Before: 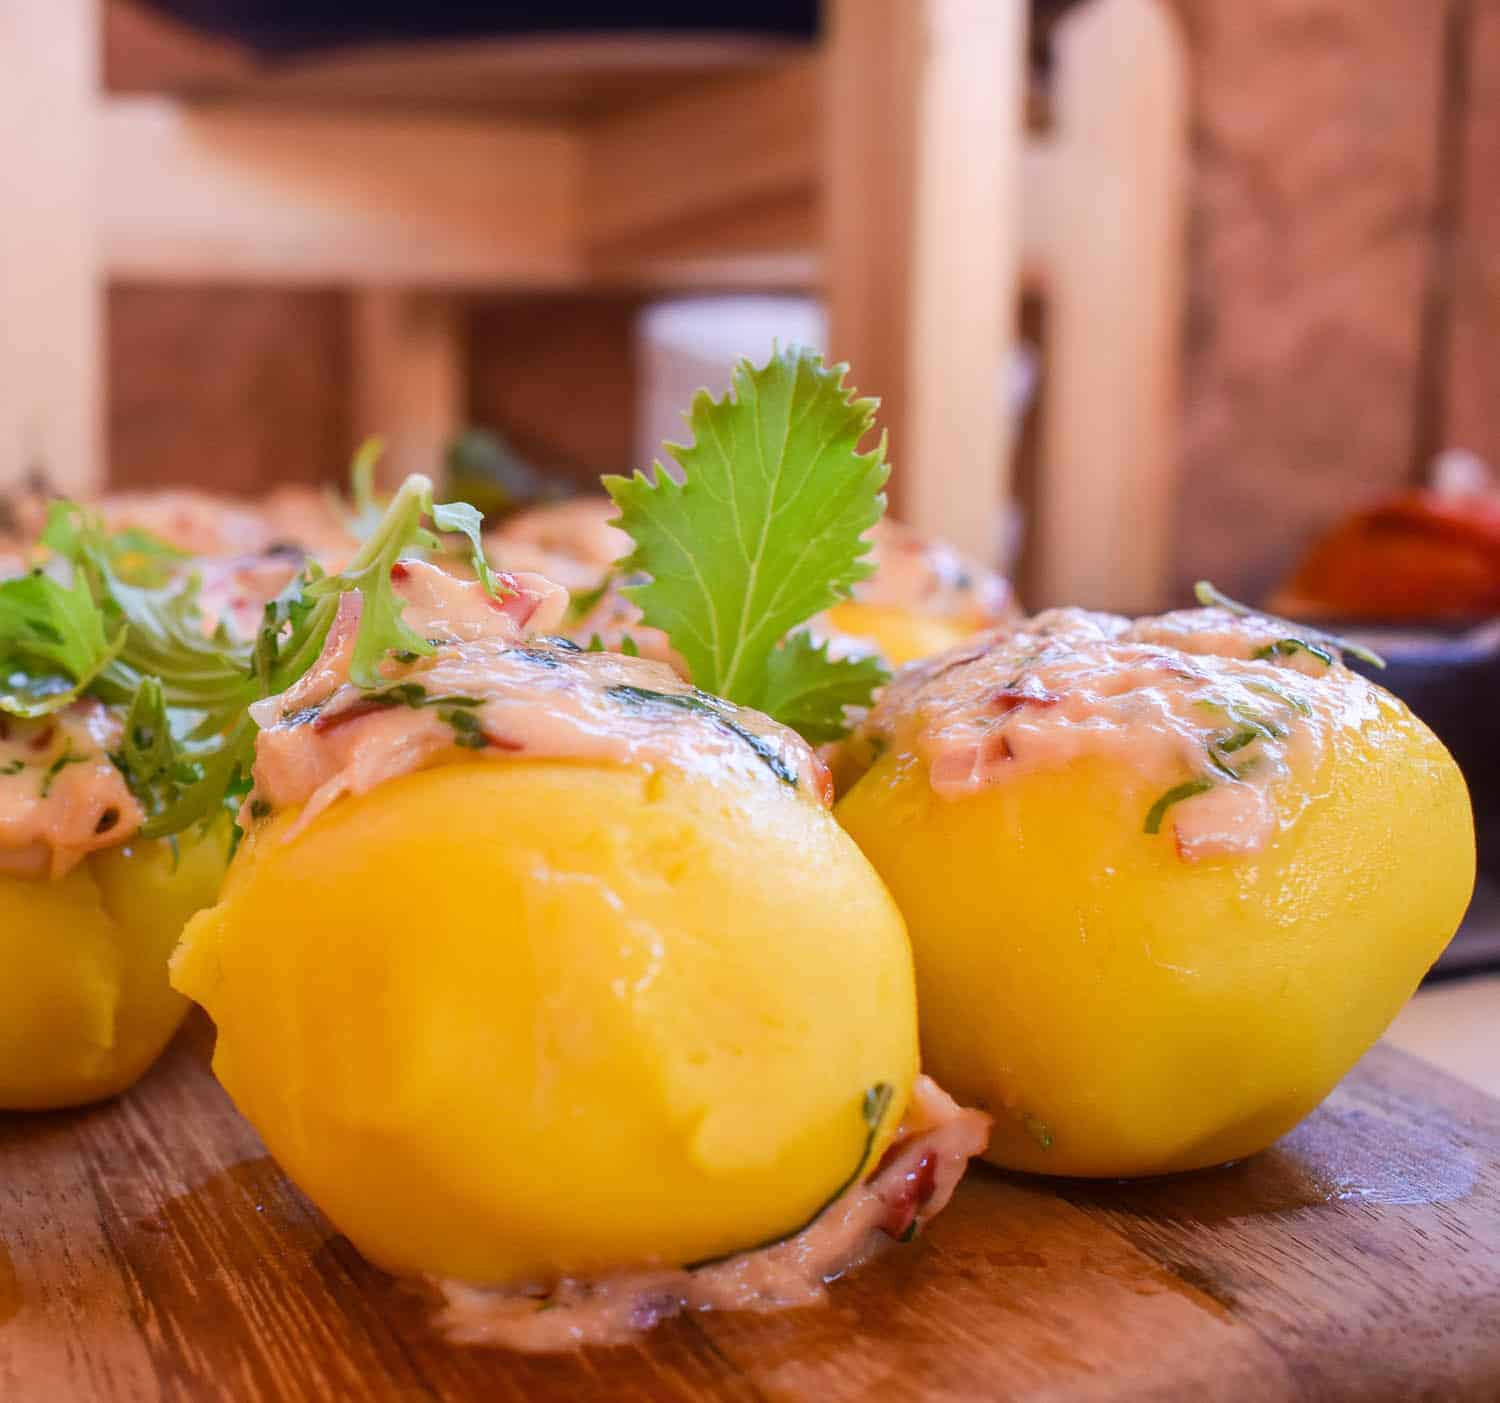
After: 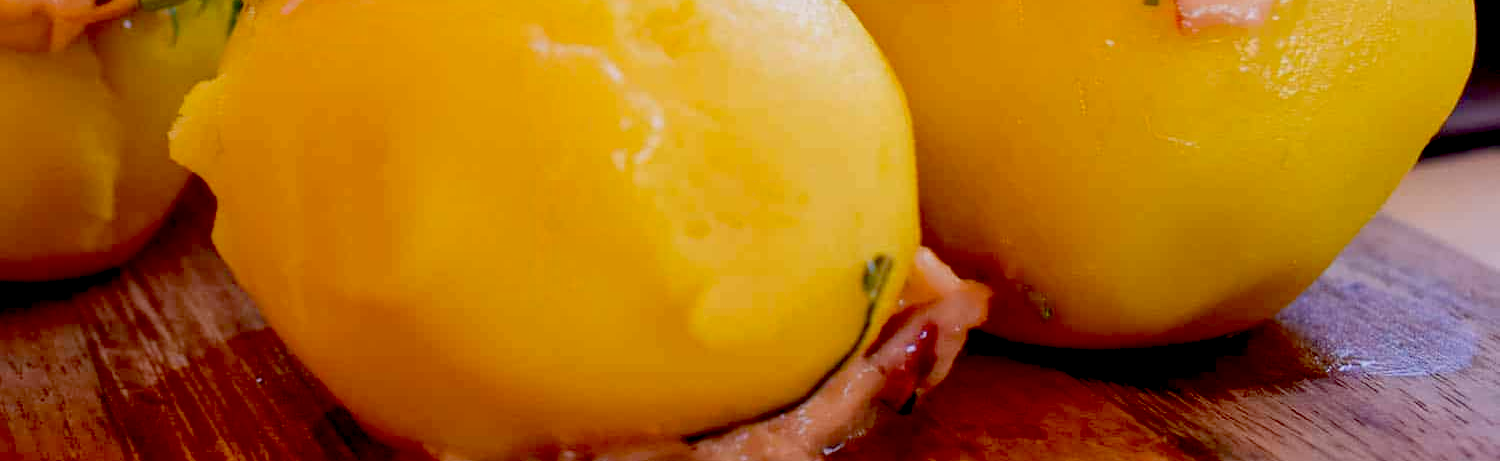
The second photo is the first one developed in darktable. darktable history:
crop and rotate: top 59.03%, bottom 8.057%
exposure: black level correction 0.045, exposure -0.232 EV, compensate highlight preservation false
